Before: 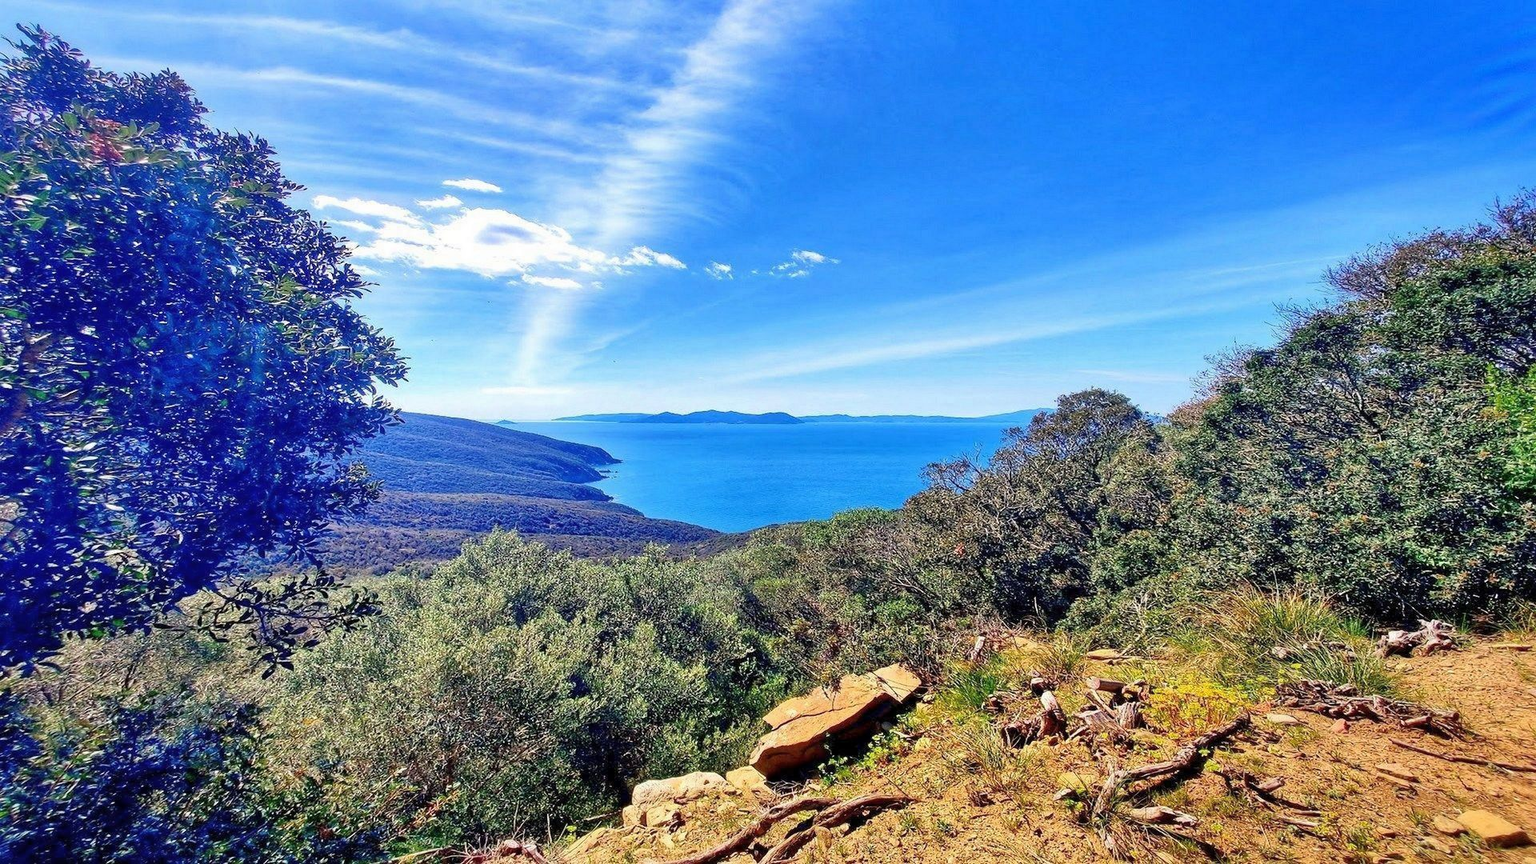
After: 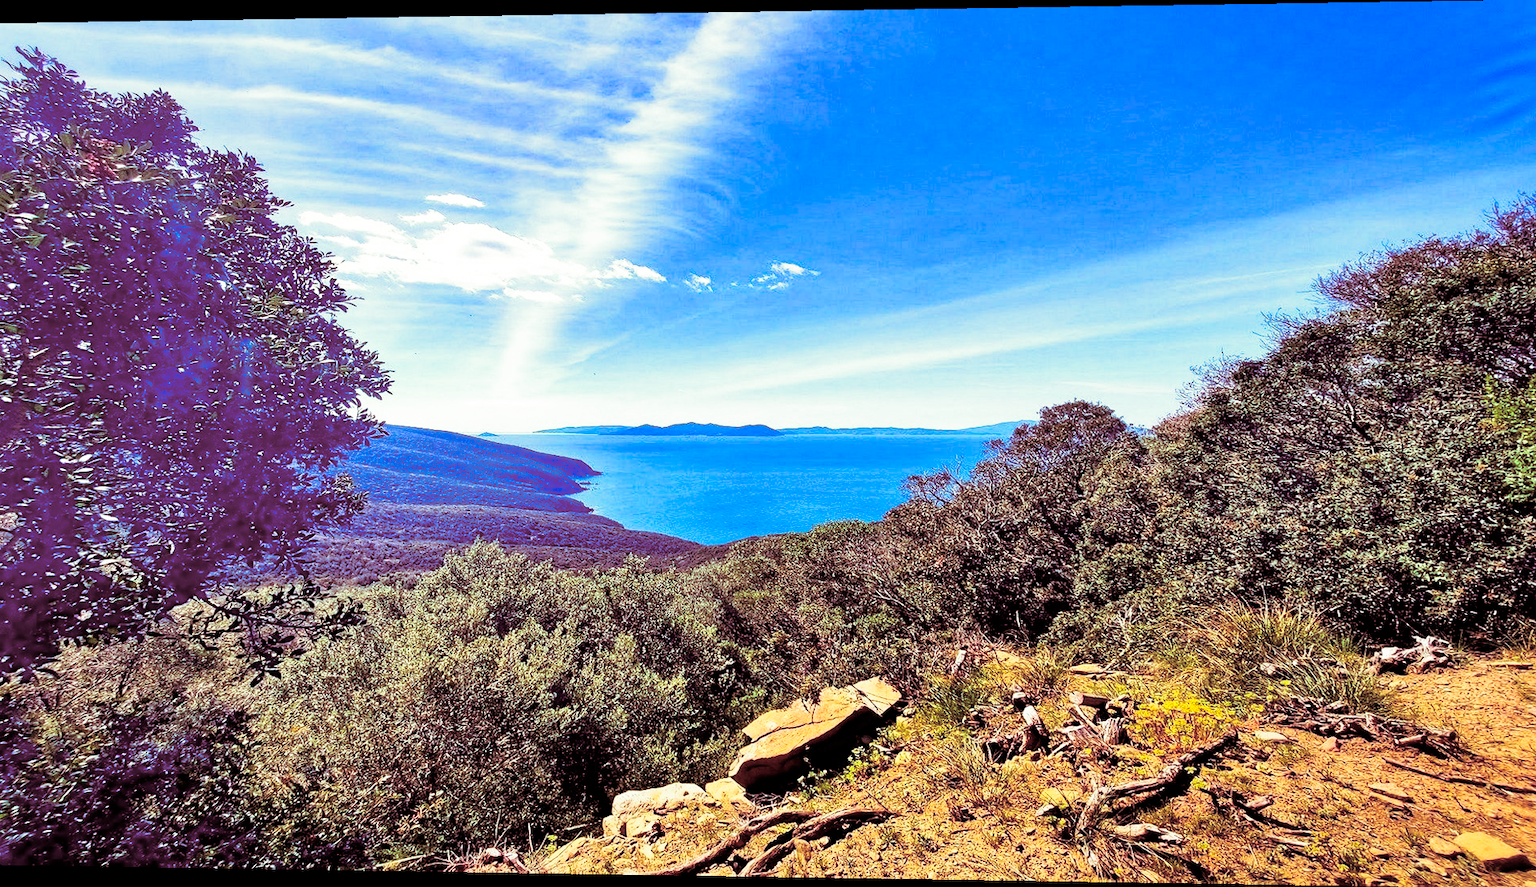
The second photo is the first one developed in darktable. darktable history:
tone curve: curves: ch0 [(0, 0) (0.003, 0) (0.011, 0.001) (0.025, 0.002) (0.044, 0.004) (0.069, 0.006) (0.1, 0.009) (0.136, 0.03) (0.177, 0.076) (0.224, 0.13) (0.277, 0.202) (0.335, 0.28) (0.399, 0.367) (0.468, 0.46) (0.543, 0.562) (0.623, 0.67) (0.709, 0.787) (0.801, 0.889) (0.898, 0.972) (1, 1)], preserve colors none
rotate and perspective: lens shift (horizontal) -0.055, automatic cropping off
split-toning: compress 20%
